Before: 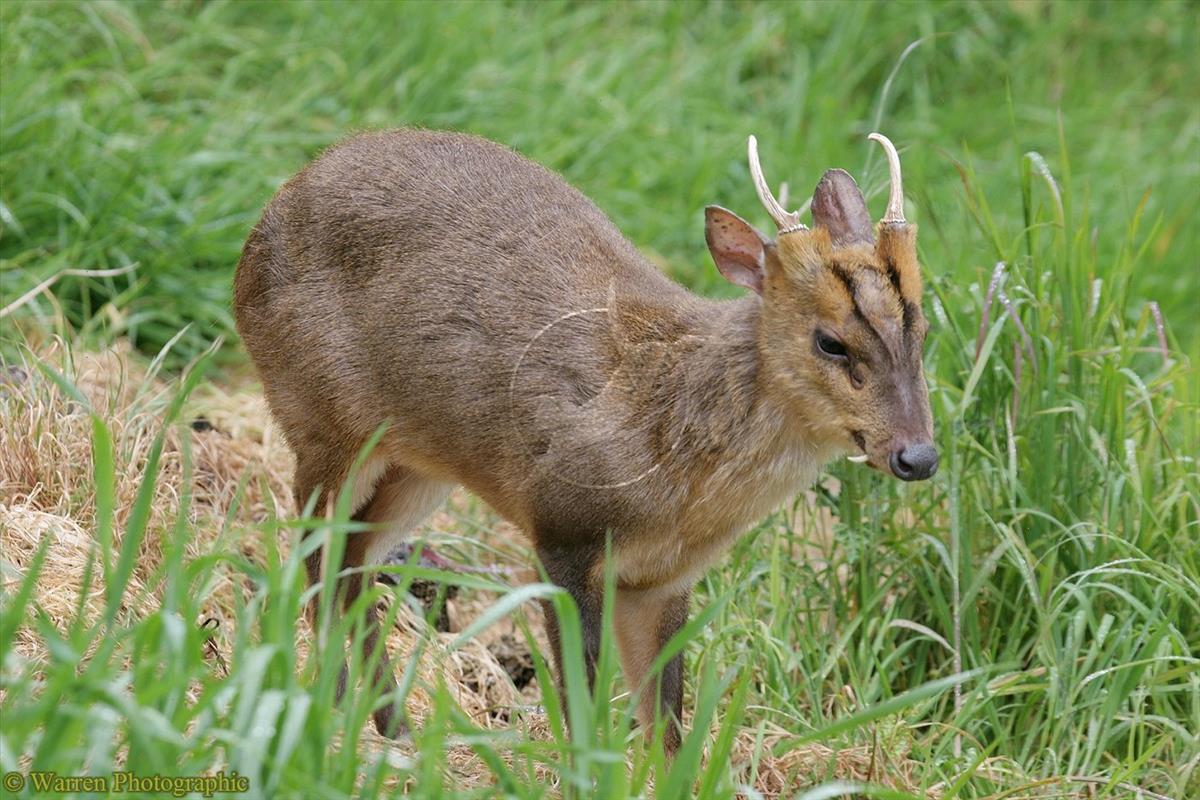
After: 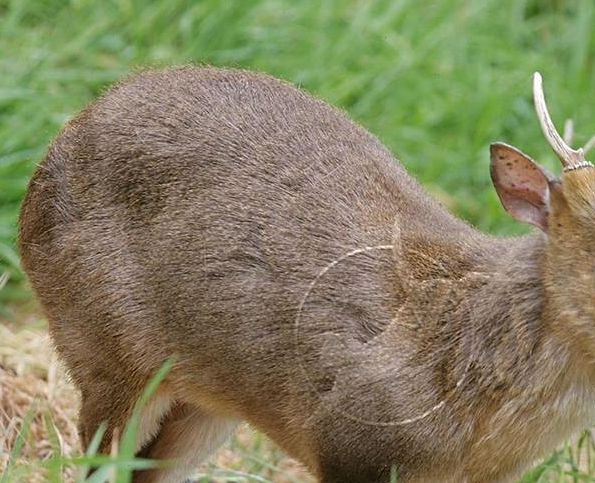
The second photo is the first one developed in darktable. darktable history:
crop: left 17.949%, top 7.921%, right 32.441%, bottom 31.669%
sharpen: amount 0.21
